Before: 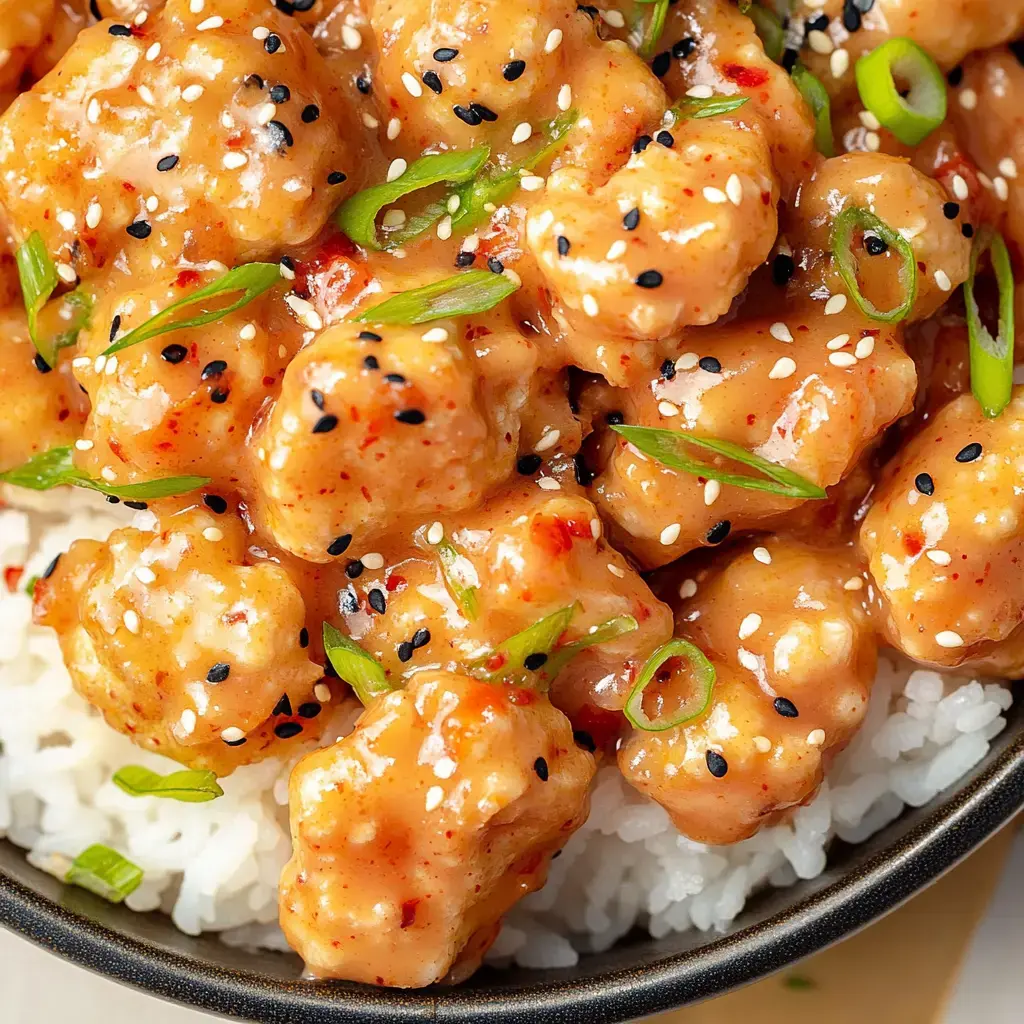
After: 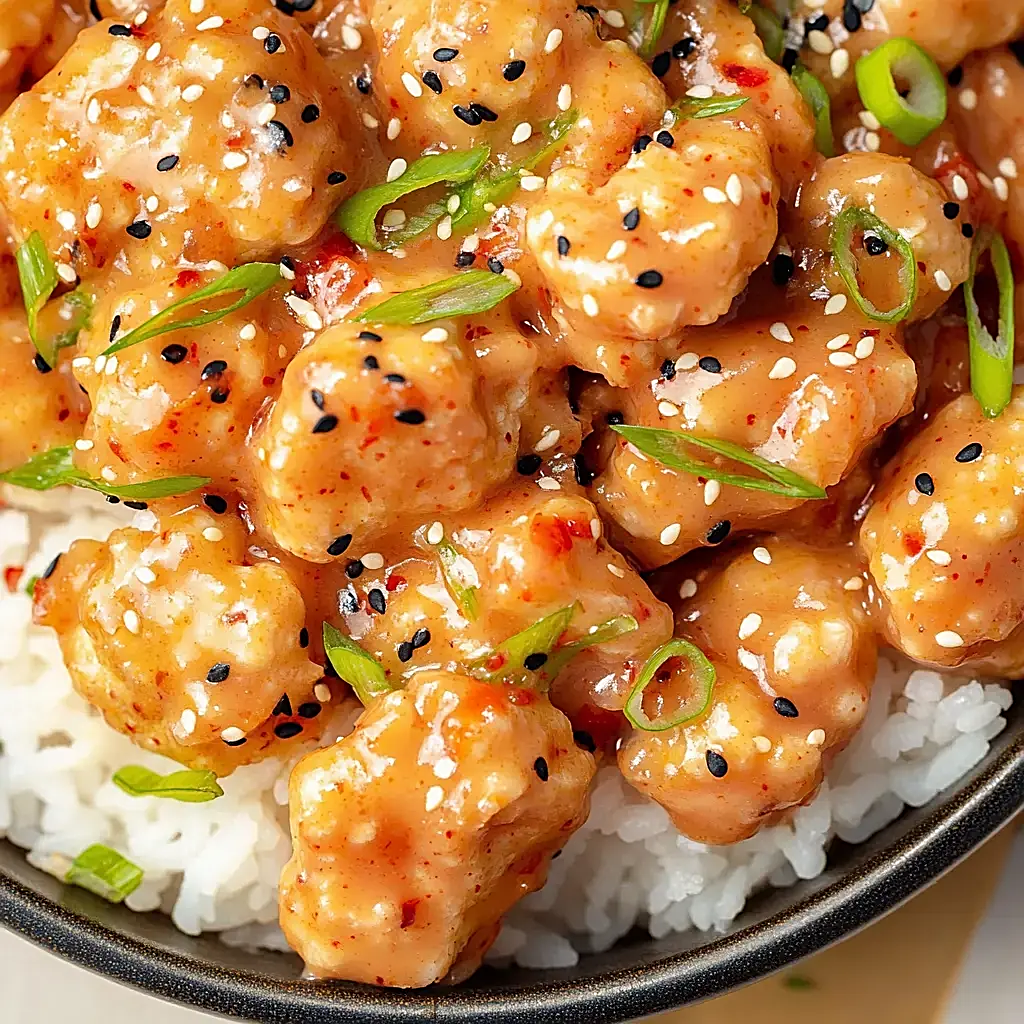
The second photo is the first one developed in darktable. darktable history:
sharpen: on, module defaults
tone equalizer: smoothing diameter 2.04%, edges refinement/feathering 20.41, mask exposure compensation -1.57 EV, filter diffusion 5
